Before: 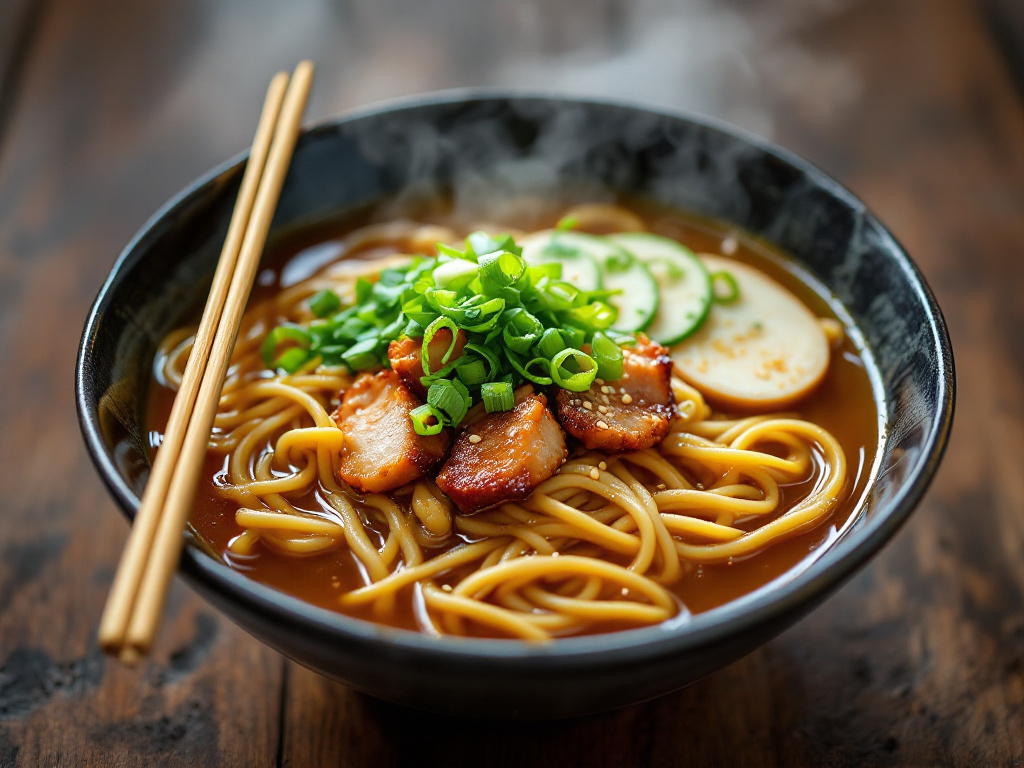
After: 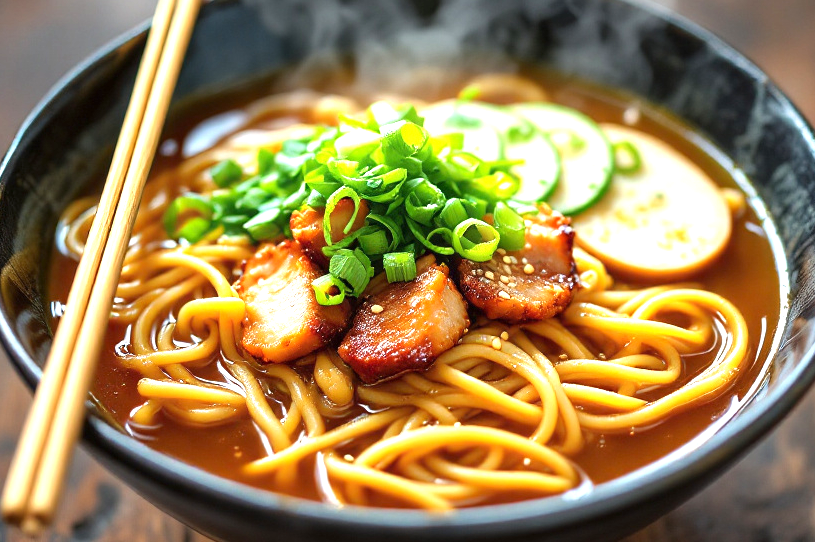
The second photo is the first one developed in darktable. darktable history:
crop: left 9.593%, top 16.998%, right 10.722%, bottom 12.361%
exposure: exposure 1 EV, compensate highlight preservation false
